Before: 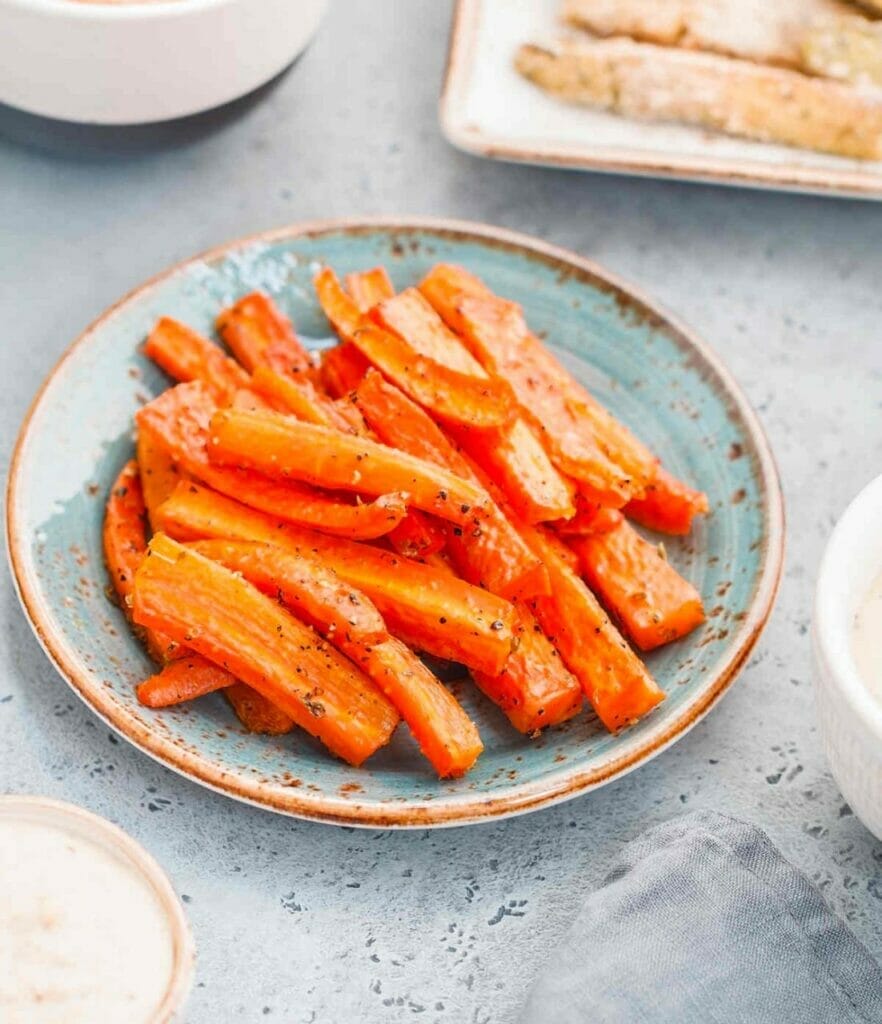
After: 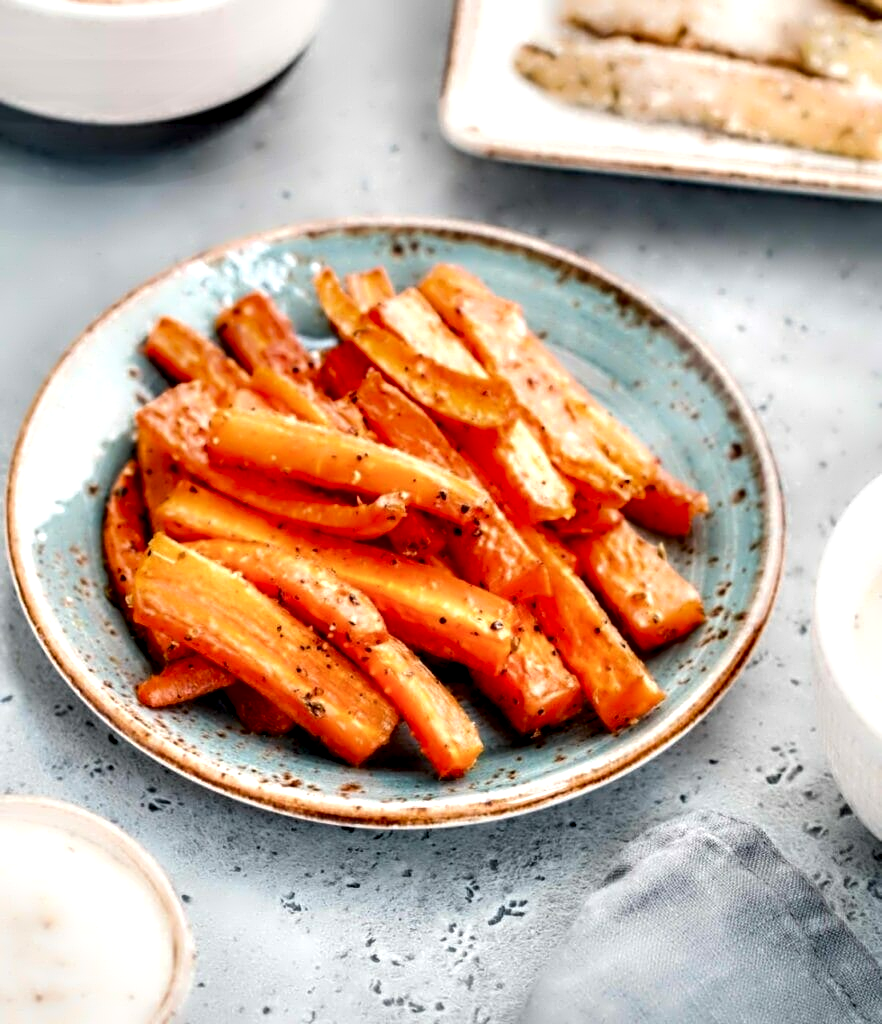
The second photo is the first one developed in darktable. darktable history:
contrast equalizer: y [[0.783, 0.666, 0.575, 0.77, 0.556, 0.501], [0.5 ×6], [0.5 ×6], [0, 0.02, 0.272, 0.399, 0.062, 0], [0 ×6]]
local contrast: on, module defaults
